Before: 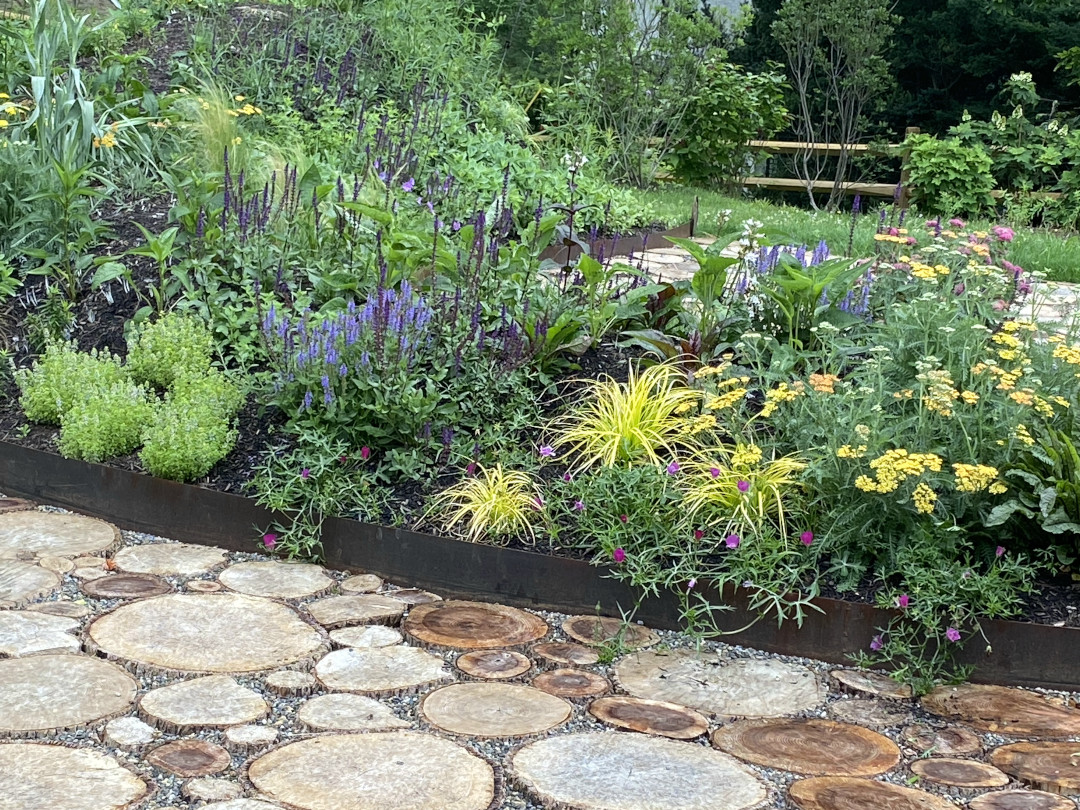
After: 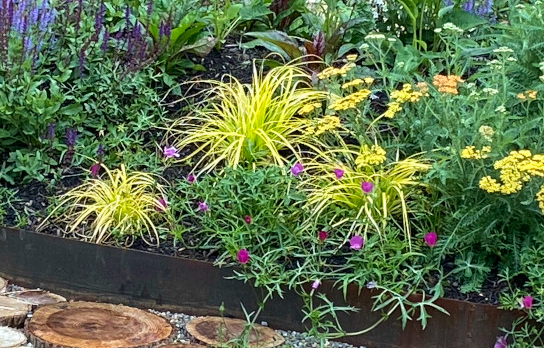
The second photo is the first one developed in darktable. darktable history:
crop: left 34.893%, top 36.983%, right 14.704%, bottom 20.005%
velvia: on, module defaults
